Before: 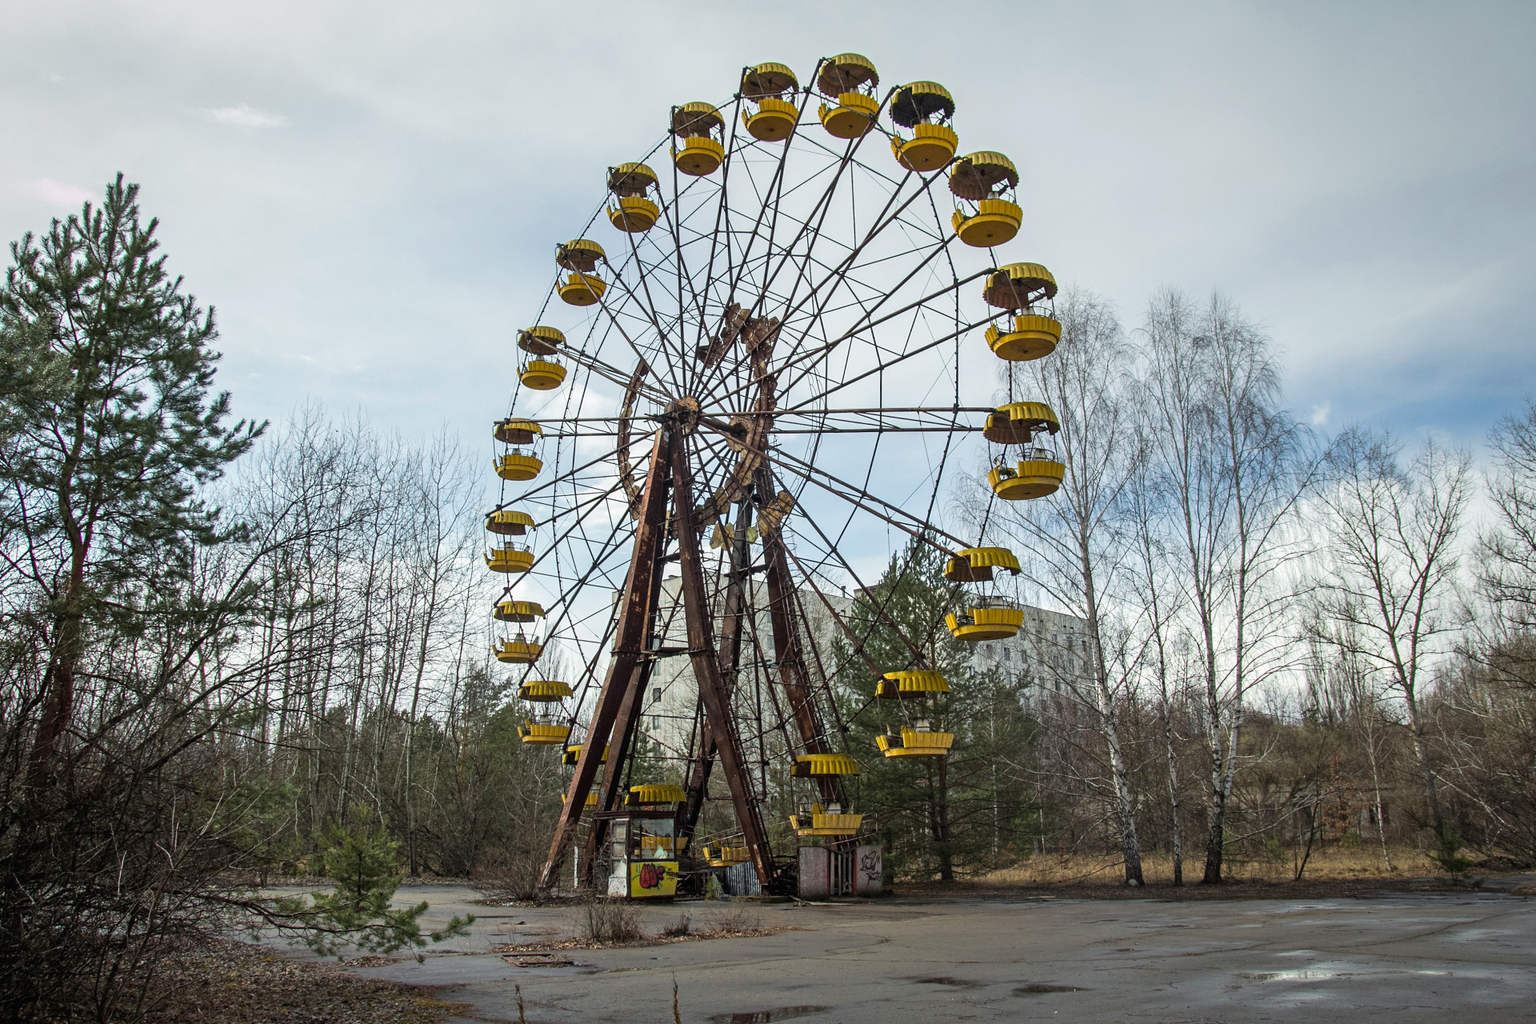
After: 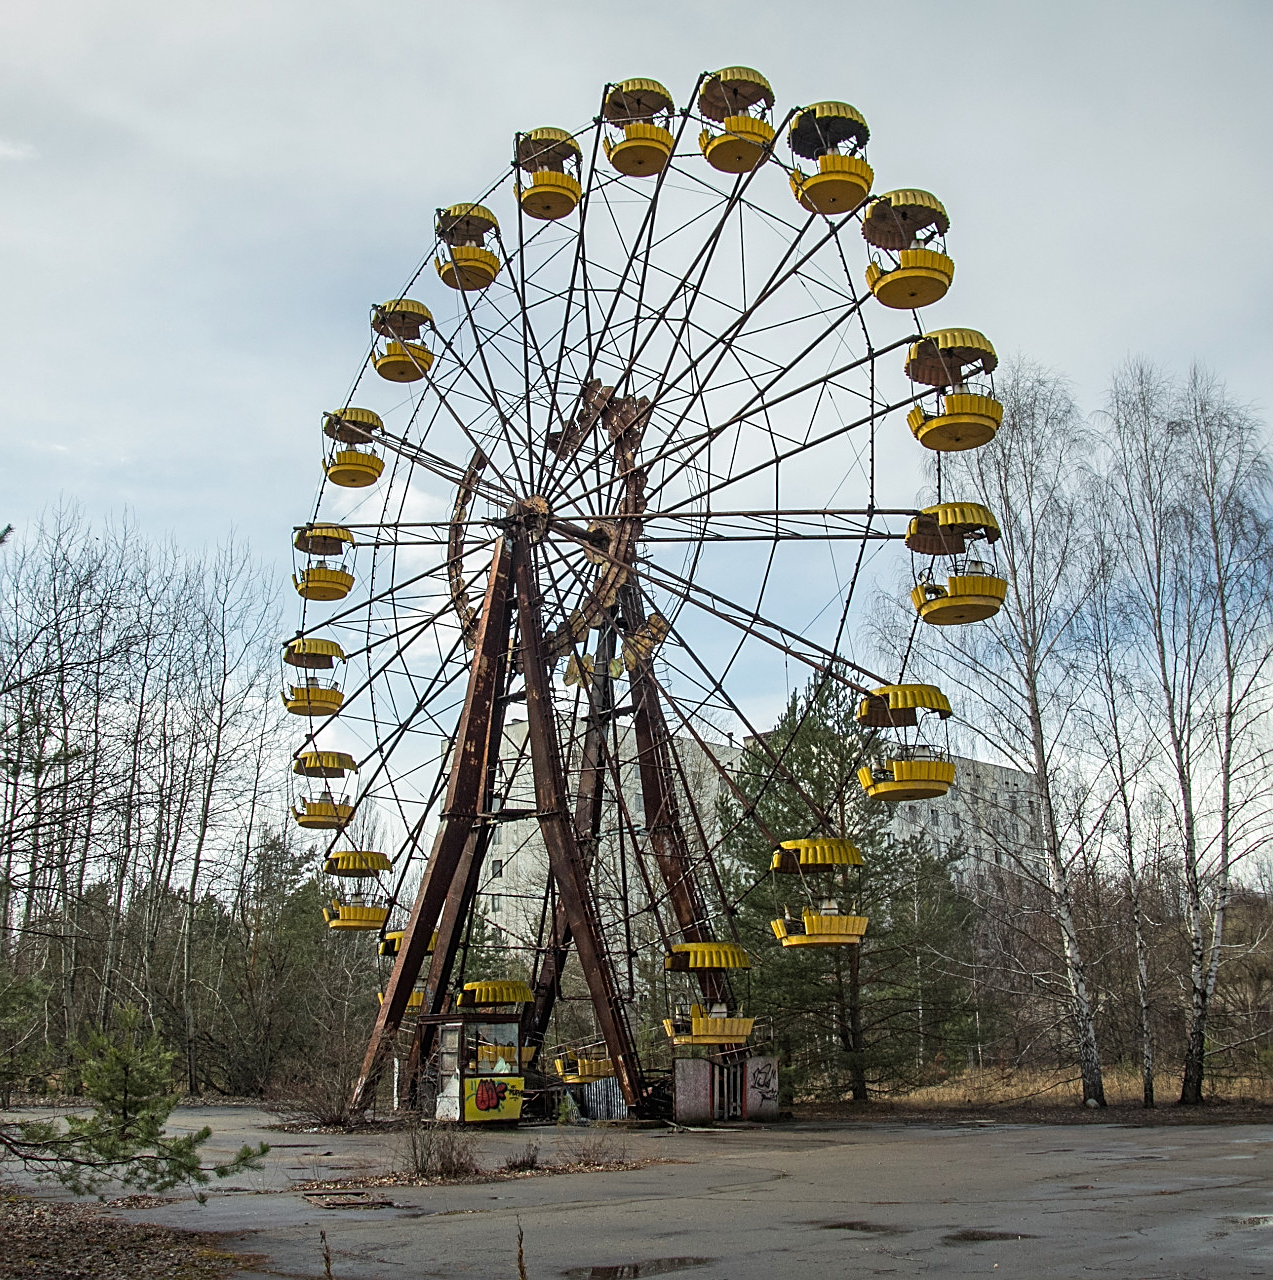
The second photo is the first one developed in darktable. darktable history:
sharpen: on, module defaults
crop: left 16.901%, right 16.755%
